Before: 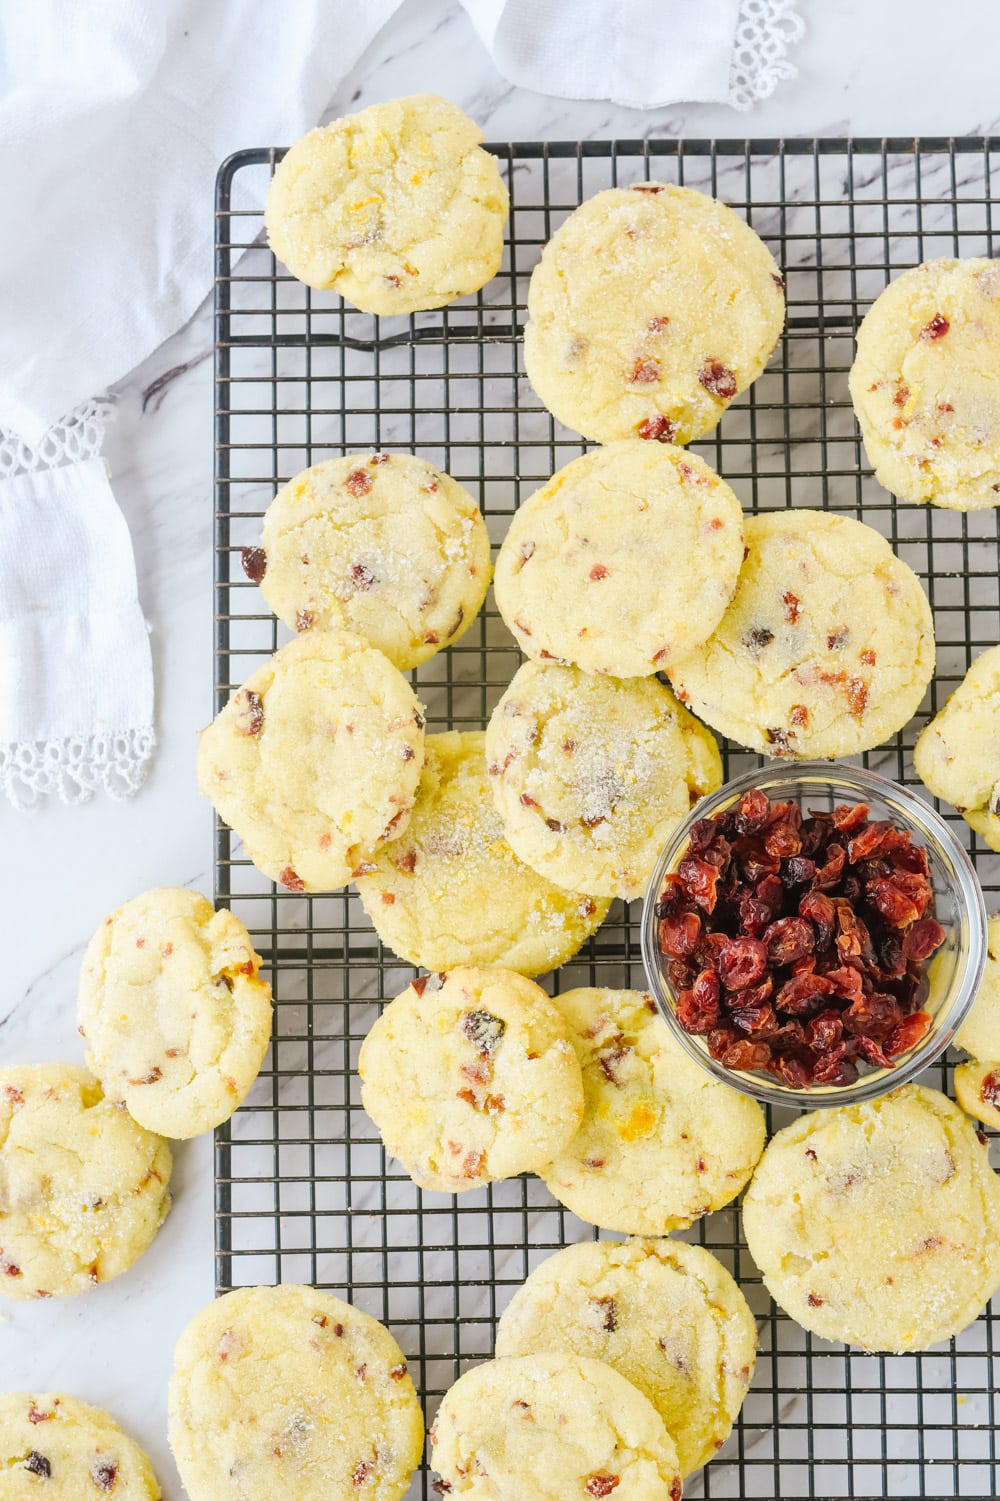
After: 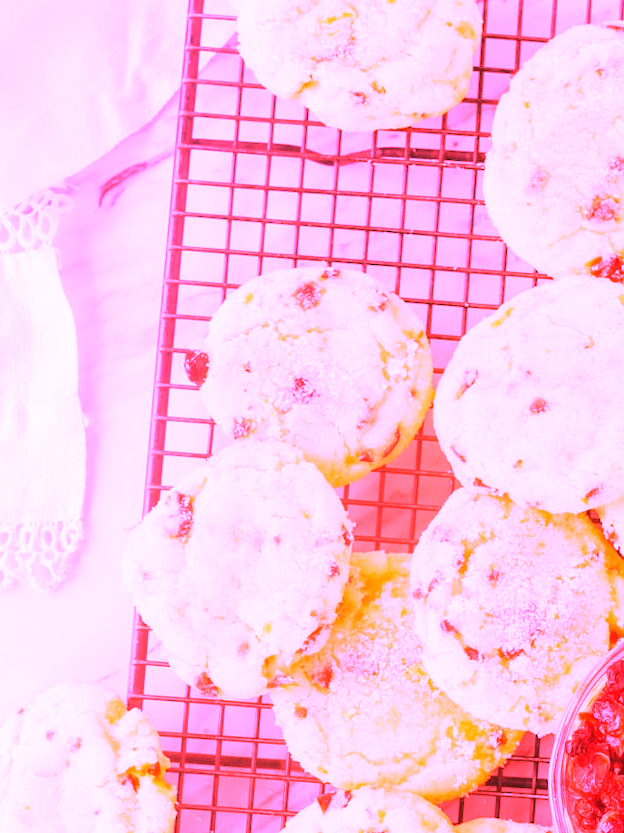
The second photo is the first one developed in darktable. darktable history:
crop and rotate: angle -4.99°, left 2.122%, top 6.945%, right 27.566%, bottom 30.519%
white balance: red 4.26, blue 1.802
